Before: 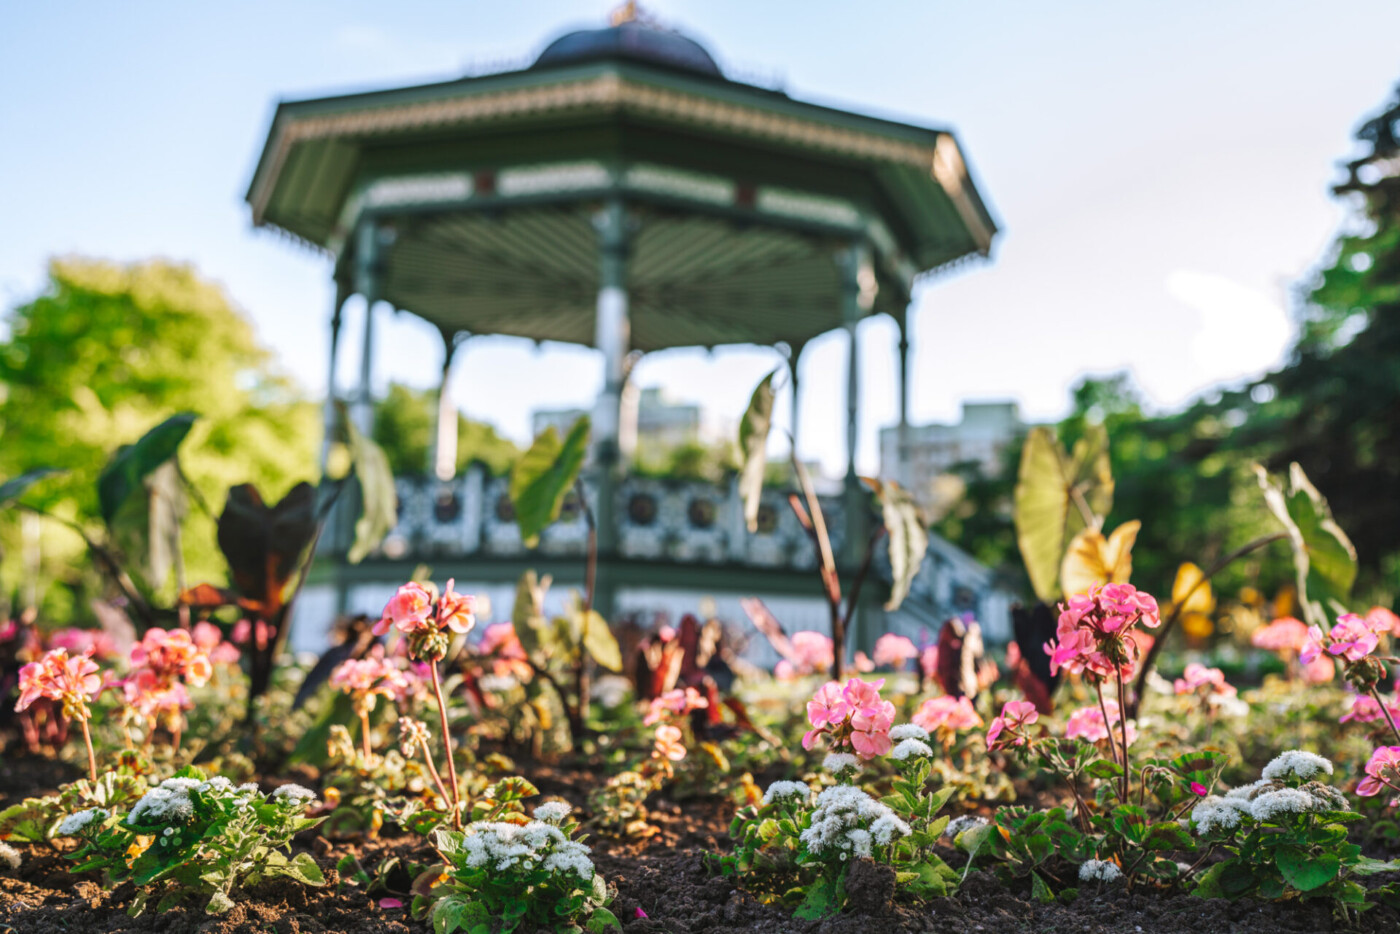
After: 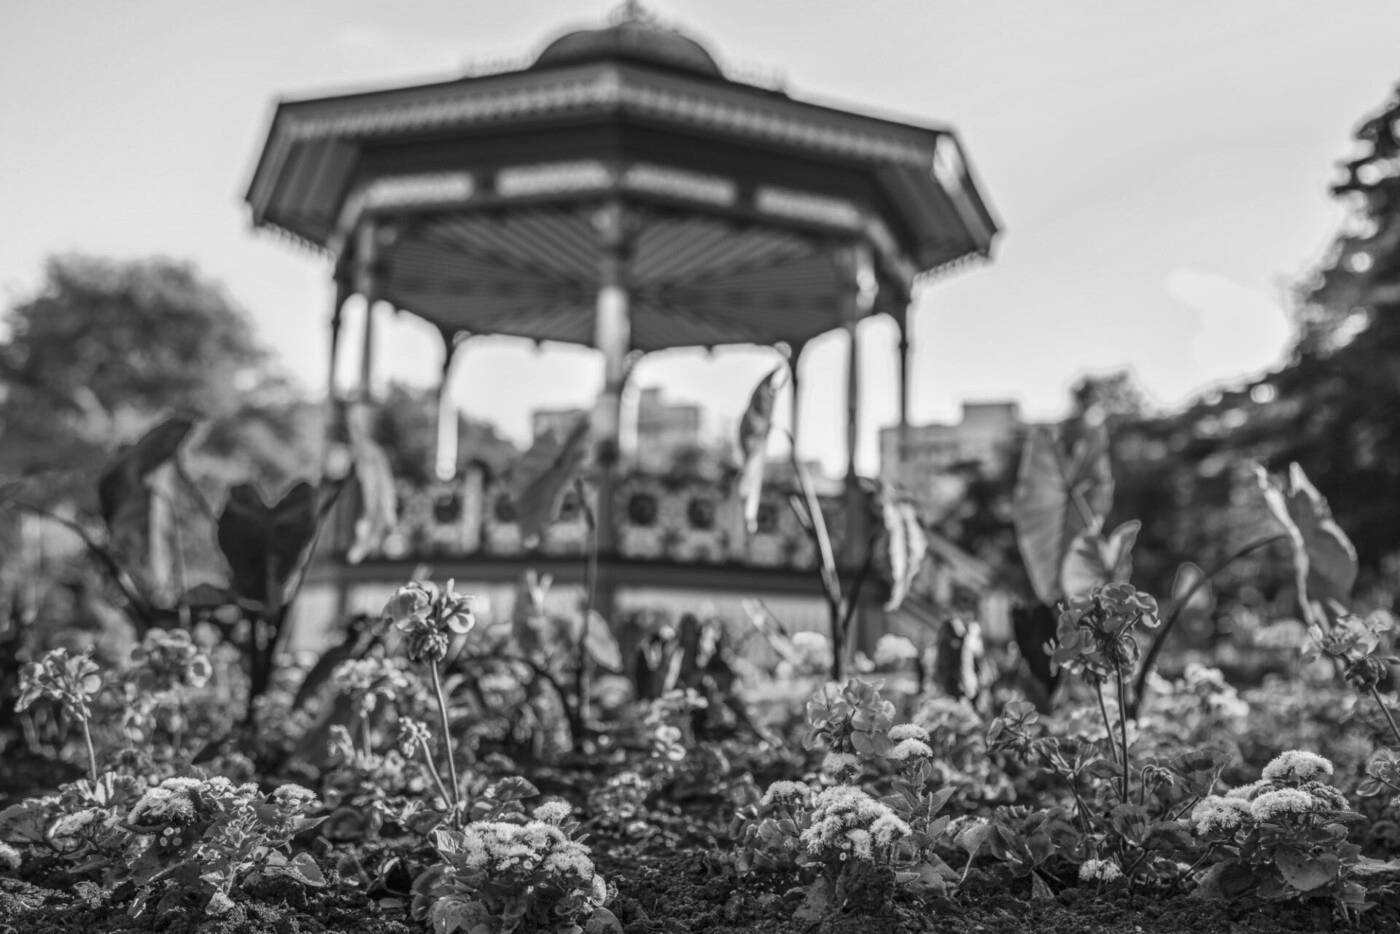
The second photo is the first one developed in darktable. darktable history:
tone equalizer: on, module defaults
monochrome: a -11.7, b 1.62, size 0.5, highlights 0.38
color correction: highlights a* 15, highlights b* 31.55
rotate and perspective: crop left 0, crop top 0
local contrast: on, module defaults
